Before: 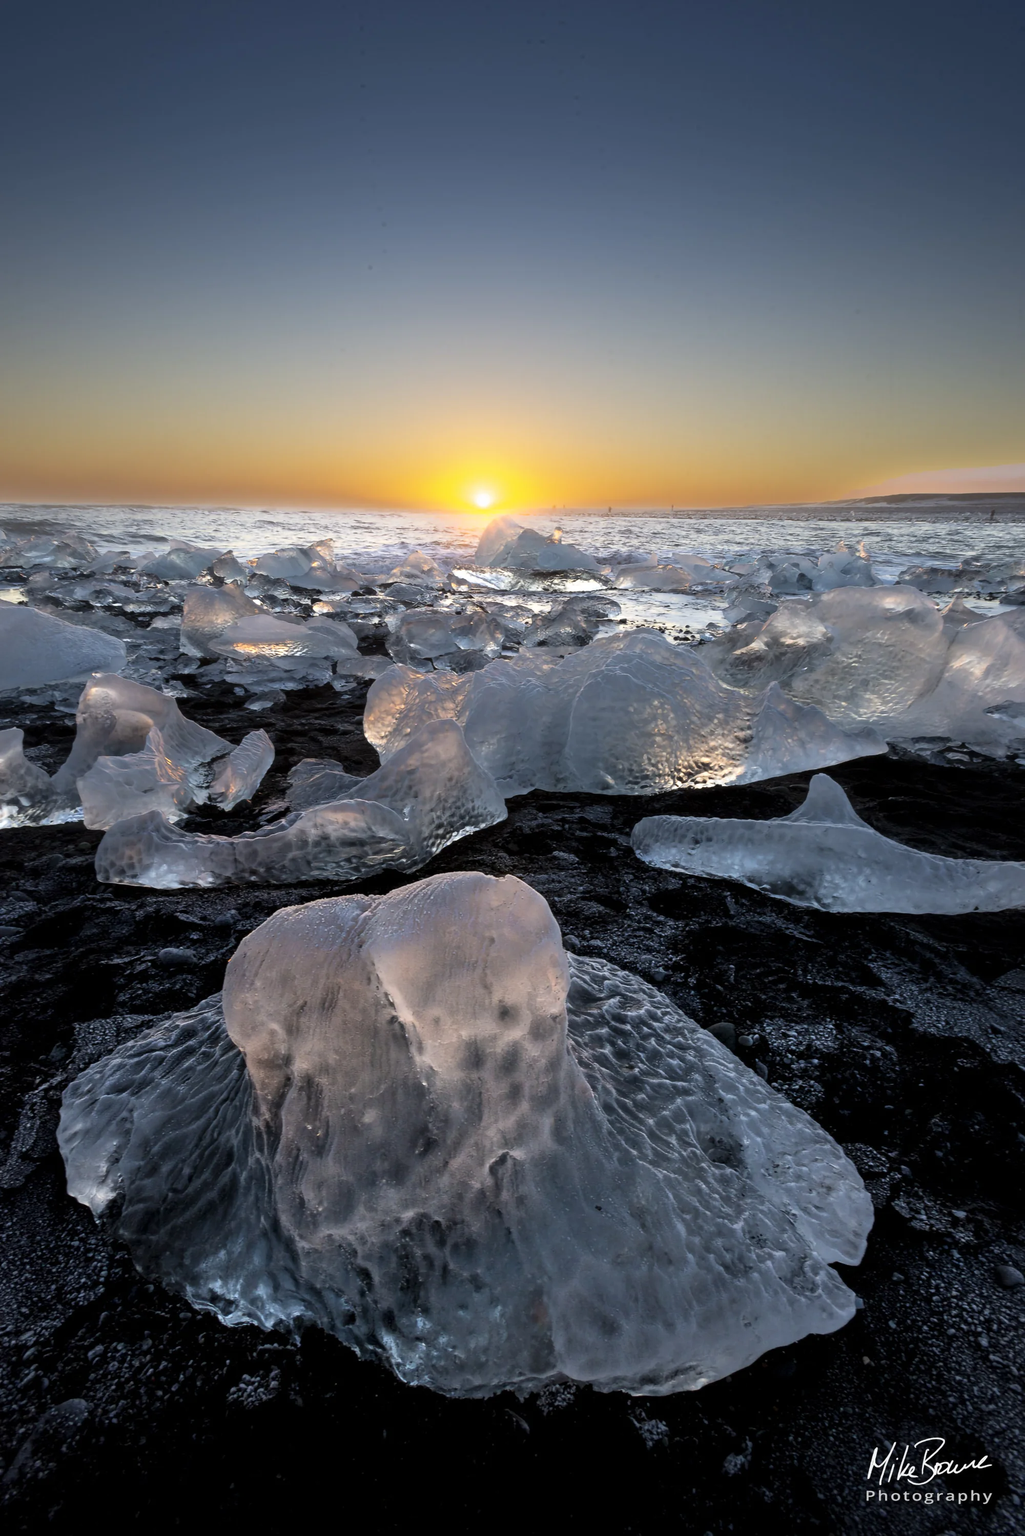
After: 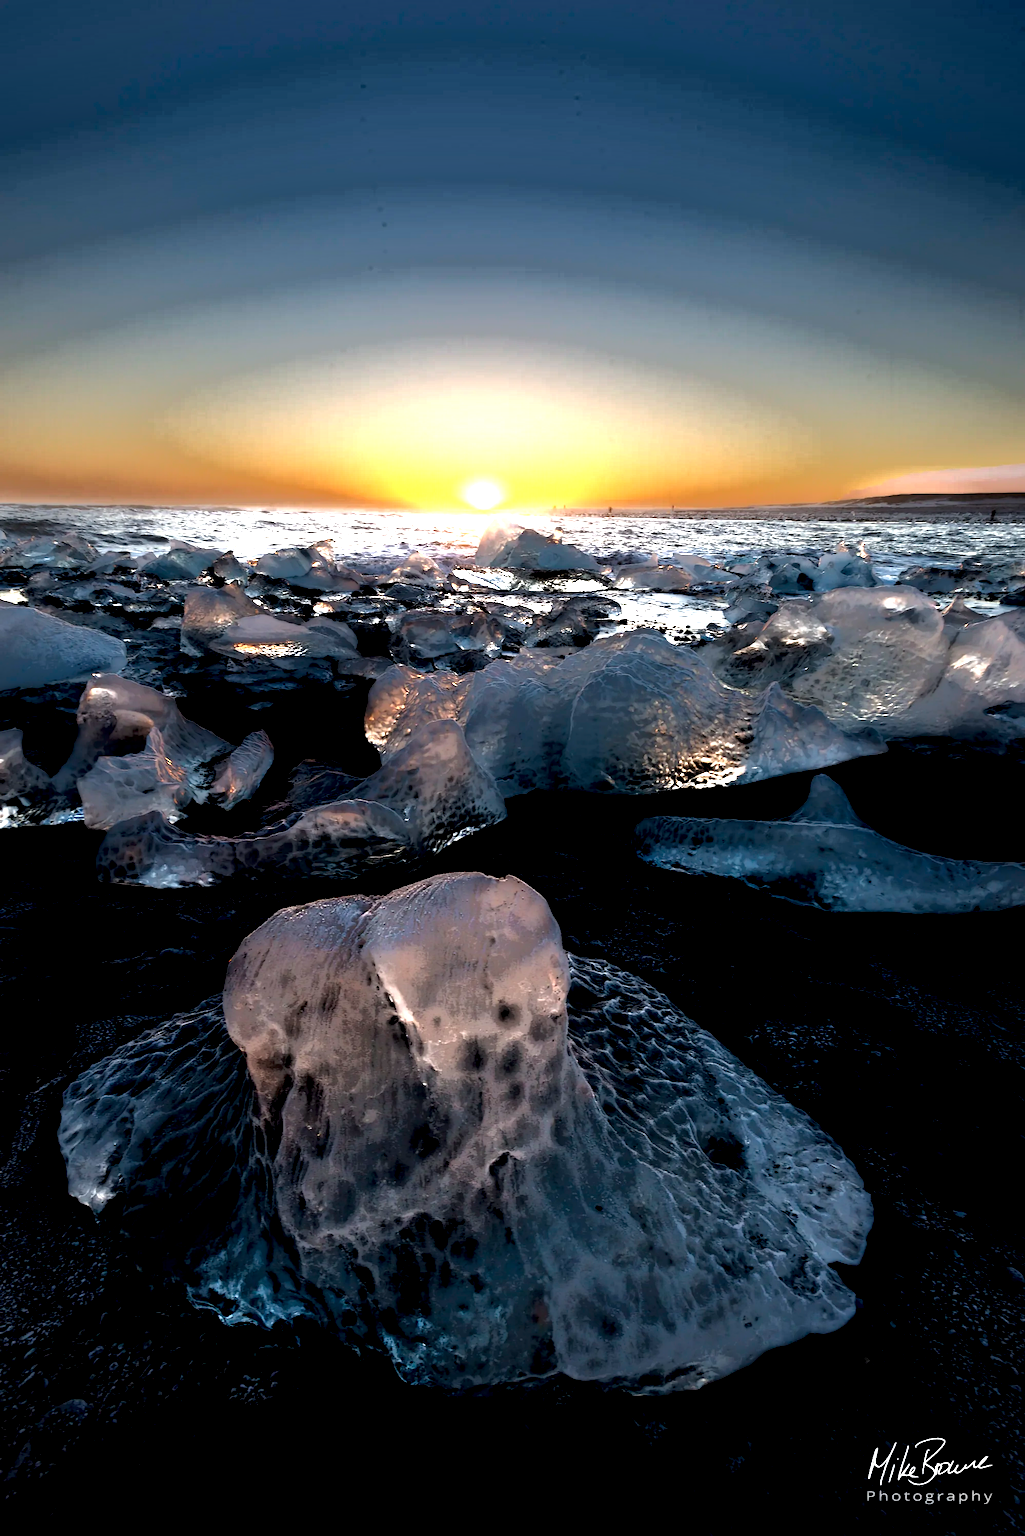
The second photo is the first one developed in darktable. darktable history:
exposure: black level correction 0, exposure 1.097 EV, compensate highlight preservation false
local contrast: highlights 4%, shadows 239%, detail 164%, midtone range 0.002
